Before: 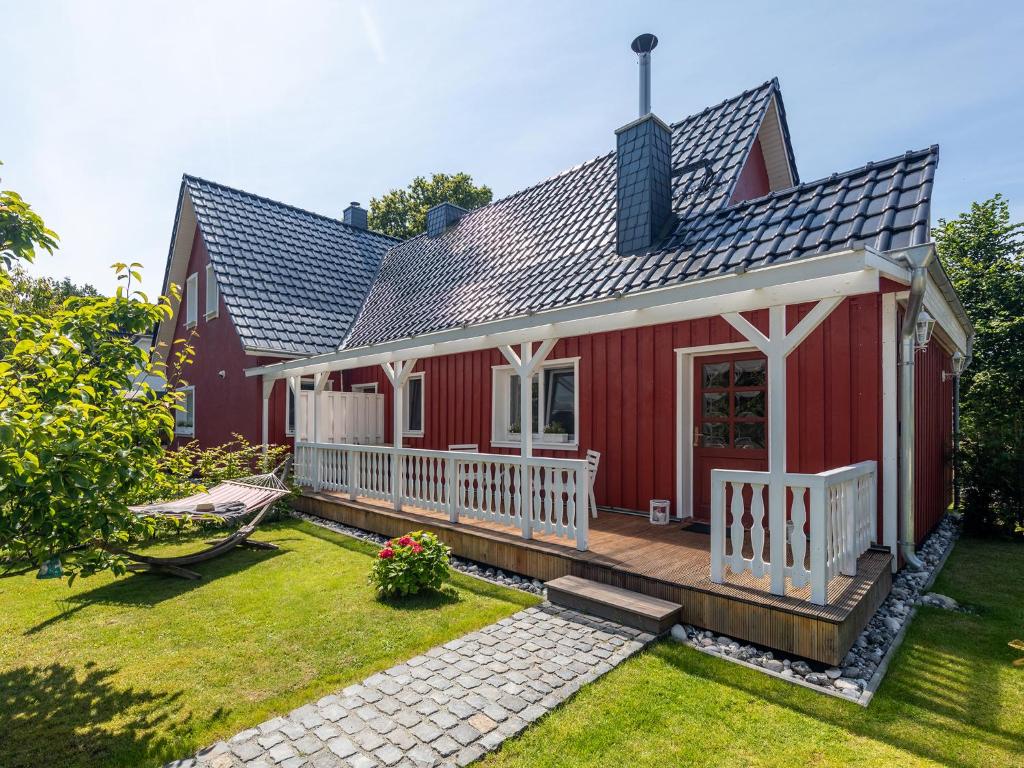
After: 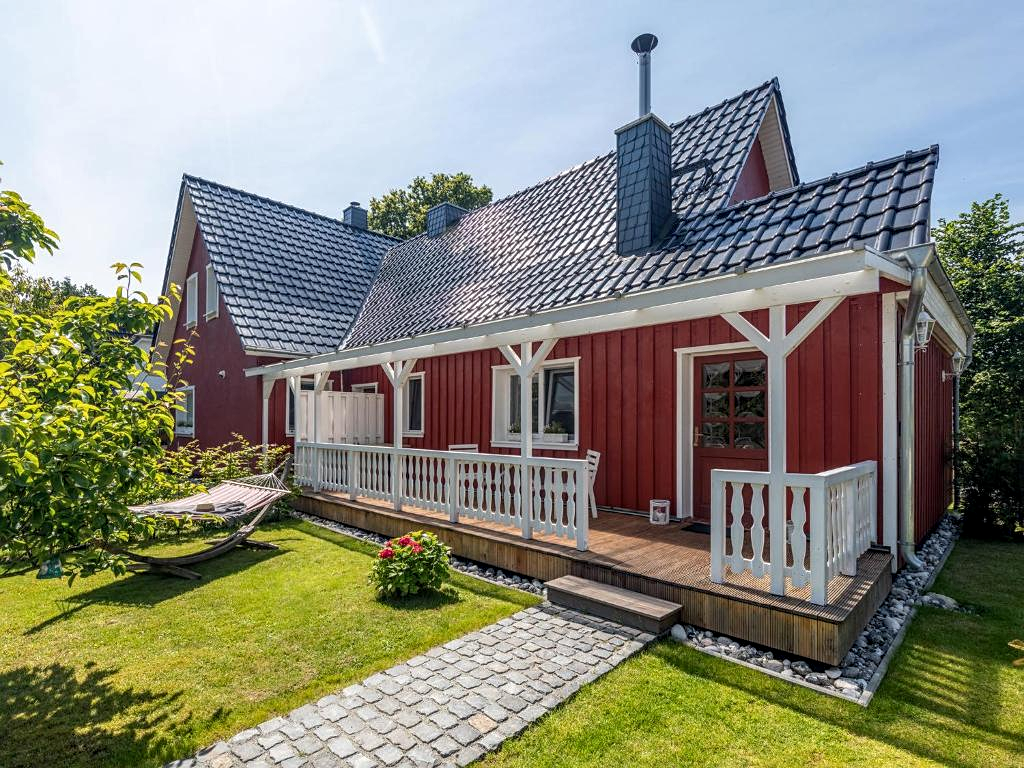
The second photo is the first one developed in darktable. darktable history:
local contrast: on, module defaults
sharpen: amount 0.2
